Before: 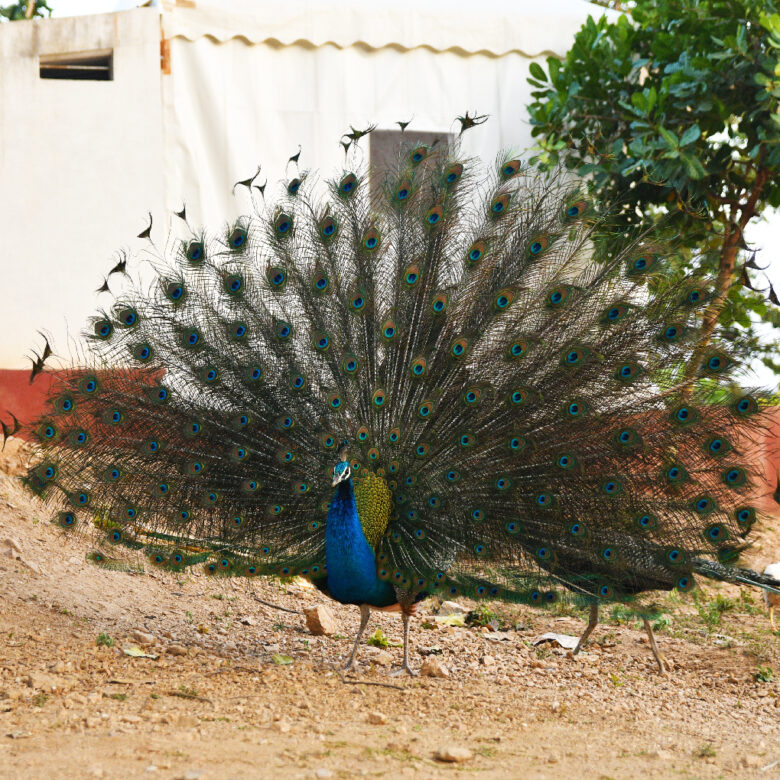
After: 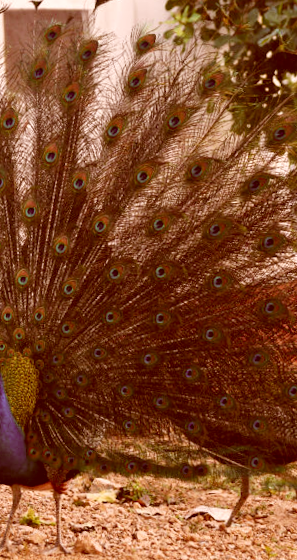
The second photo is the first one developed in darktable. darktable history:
color correction: highlights a* 9.03, highlights b* 8.71, shadows a* 40, shadows b* 40, saturation 0.8
crop: left 45.721%, top 13.393%, right 14.118%, bottom 10.01%
rotate and perspective: rotation -2.12°, lens shift (vertical) 0.009, lens shift (horizontal) -0.008, automatic cropping original format, crop left 0.036, crop right 0.964, crop top 0.05, crop bottom 0.959
